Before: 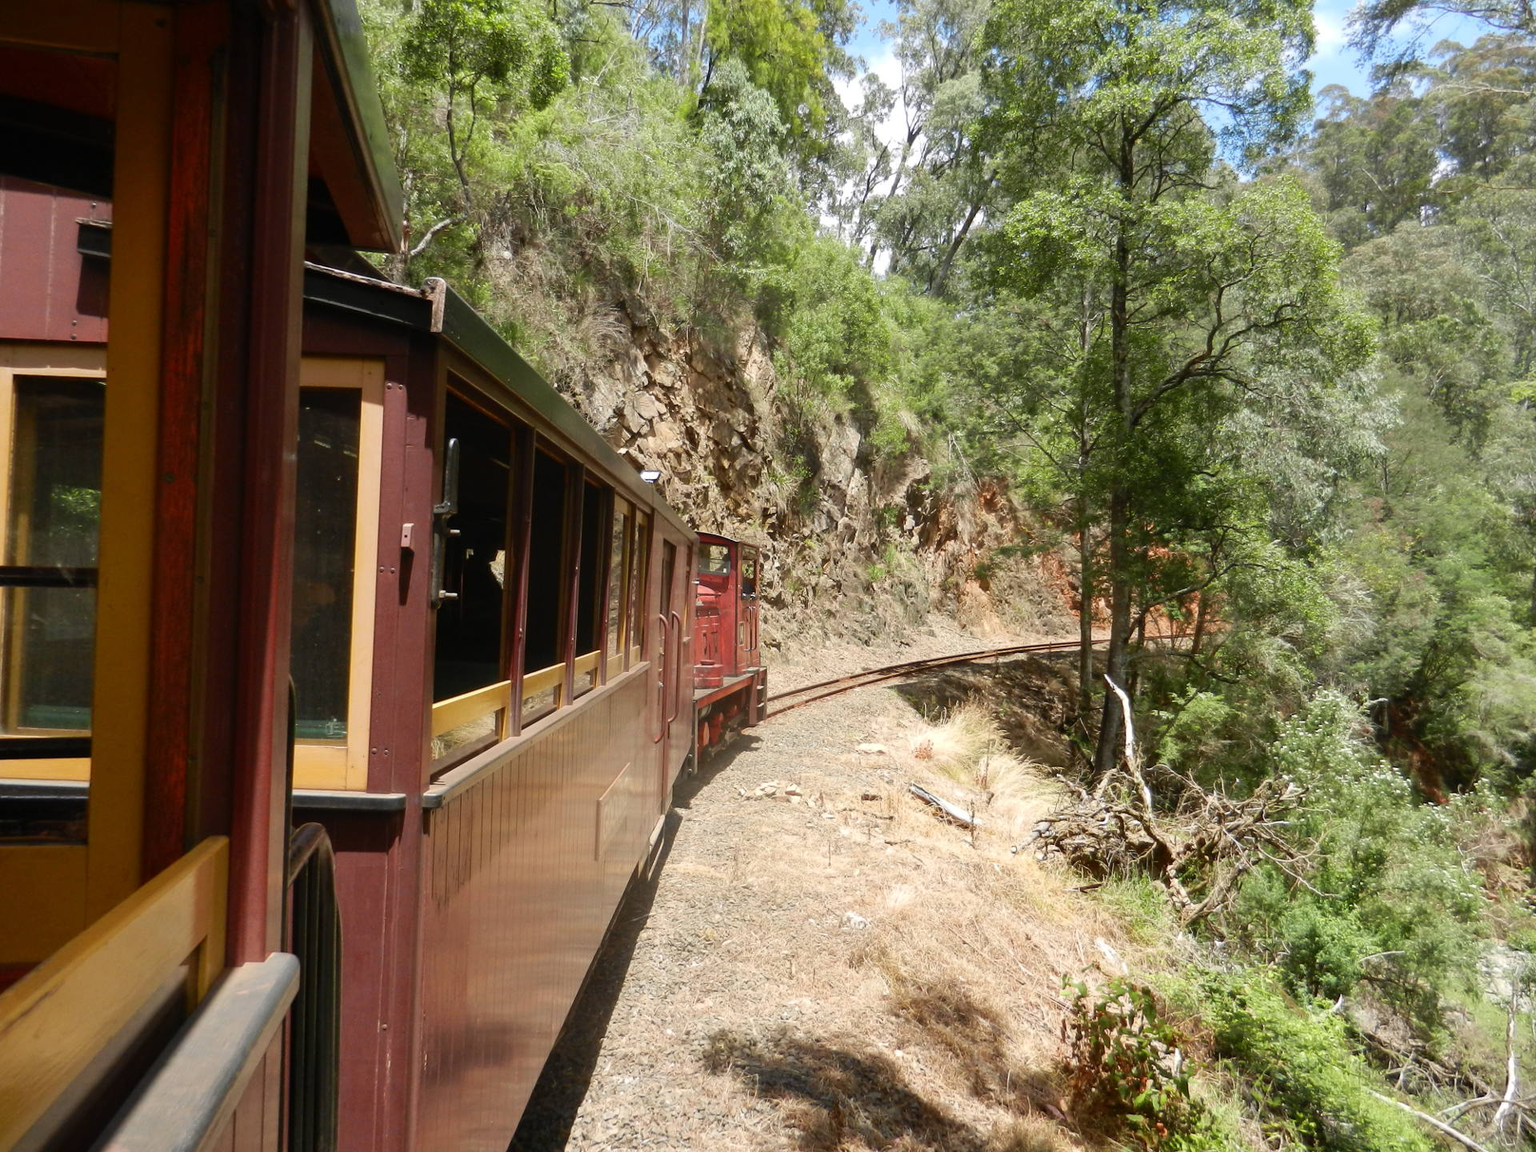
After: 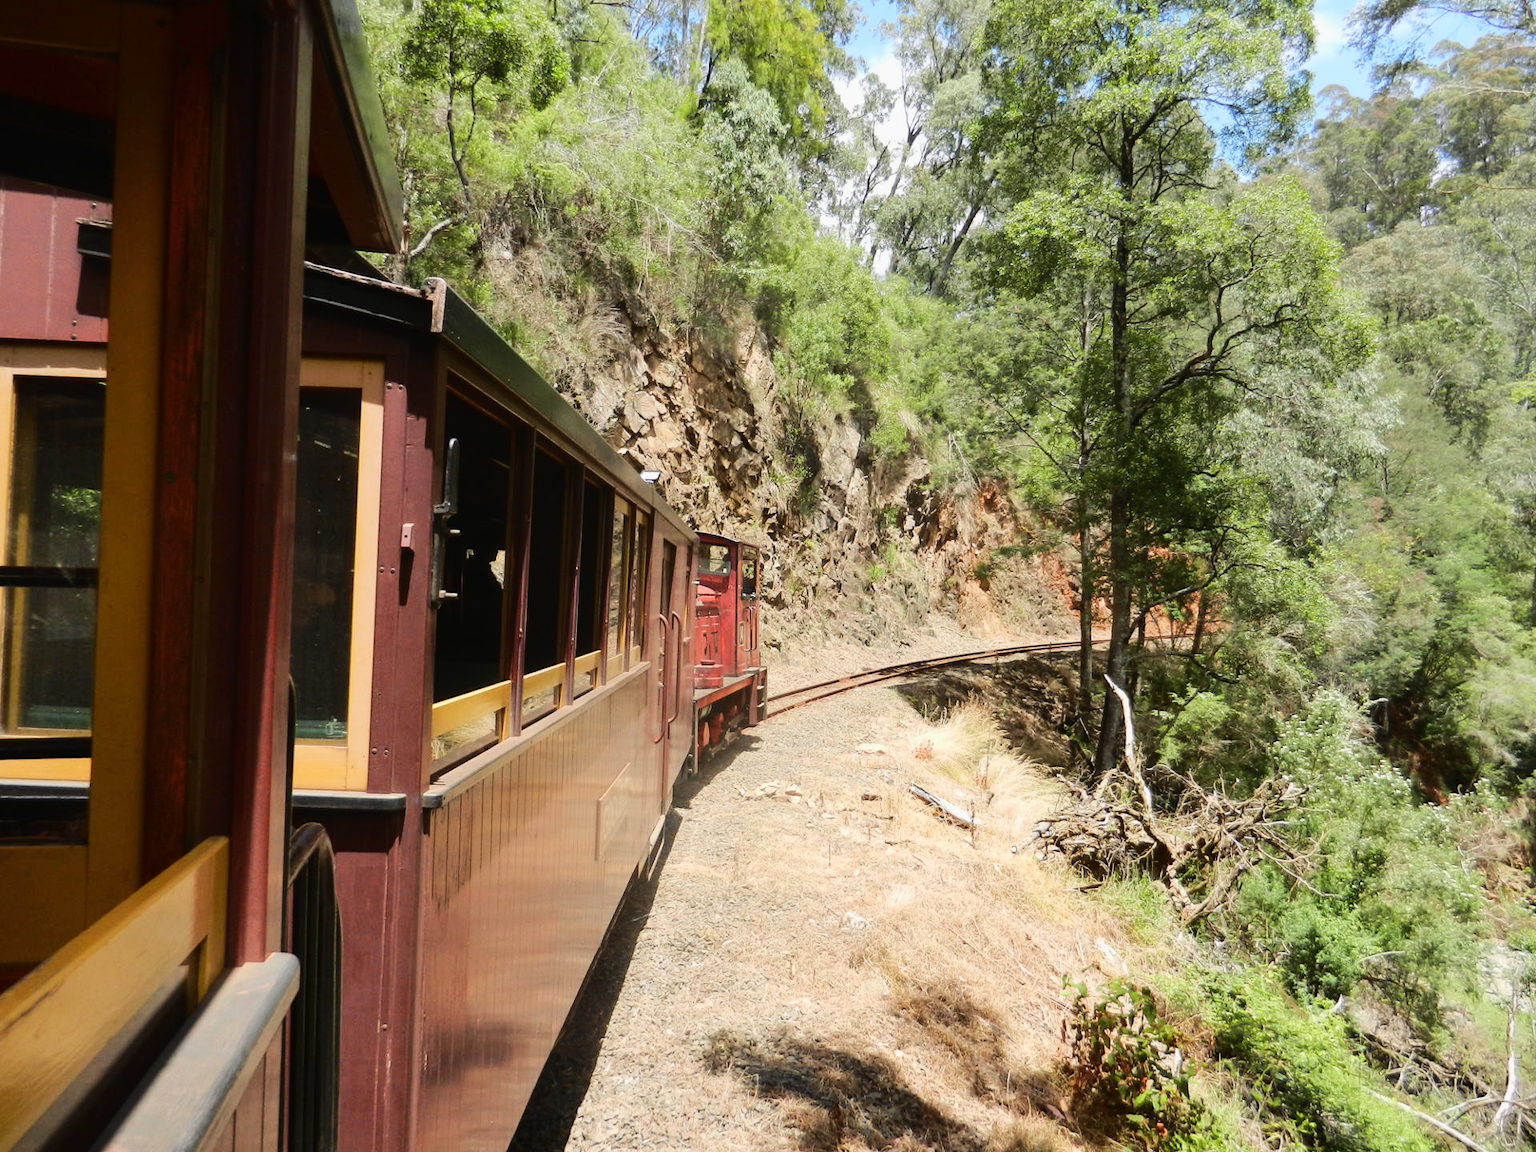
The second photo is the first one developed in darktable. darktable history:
tone curve: curves: ch0 [(0, 0.01) (0.097, 0.07) (0.204, 0.173) (0.447, 0.517) (0.539, 0.624) (0.733, 0.791) (0.879, 0.898) (1, 0.98)]; ch1 [(0, 0) (0.393, 0.415) (0.447, 0.448) (0.485, 0.494) (0.523, 0.509) (0.545, 0.541) (0.574, 0.561) (0.648, 0.674) (1, 1)]; ch2 [(0, 0) (0.369, 0.388) (0.449, 0.431) (0.499, 0.5) (0.521, 0.51) (0.53, 0.54) (0.564, 0.569) (0.674, 0.735) (1, 1)], color space Lab, linked channels, preserve colors none
